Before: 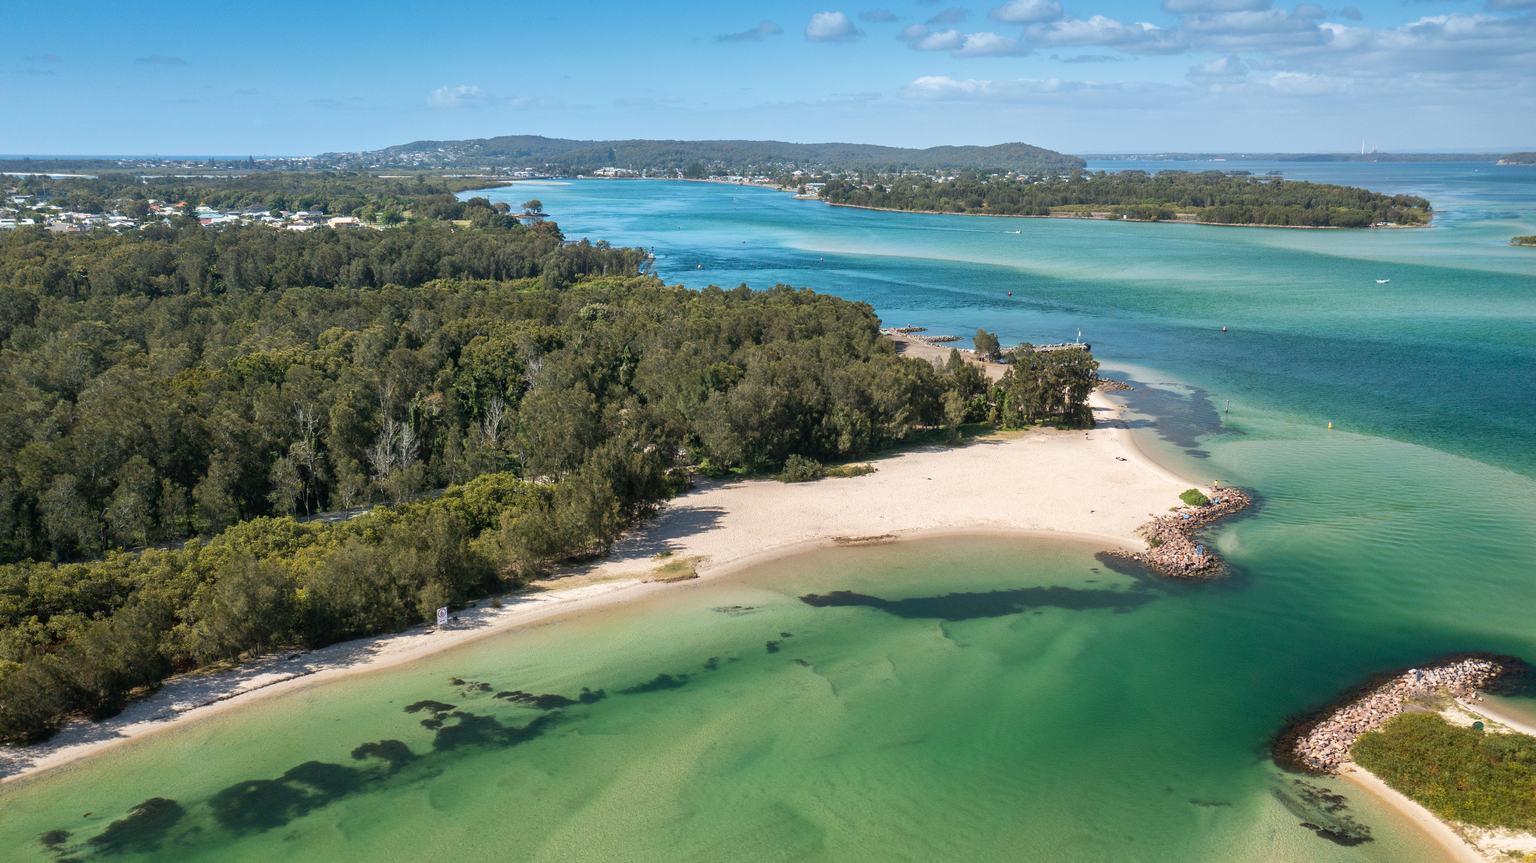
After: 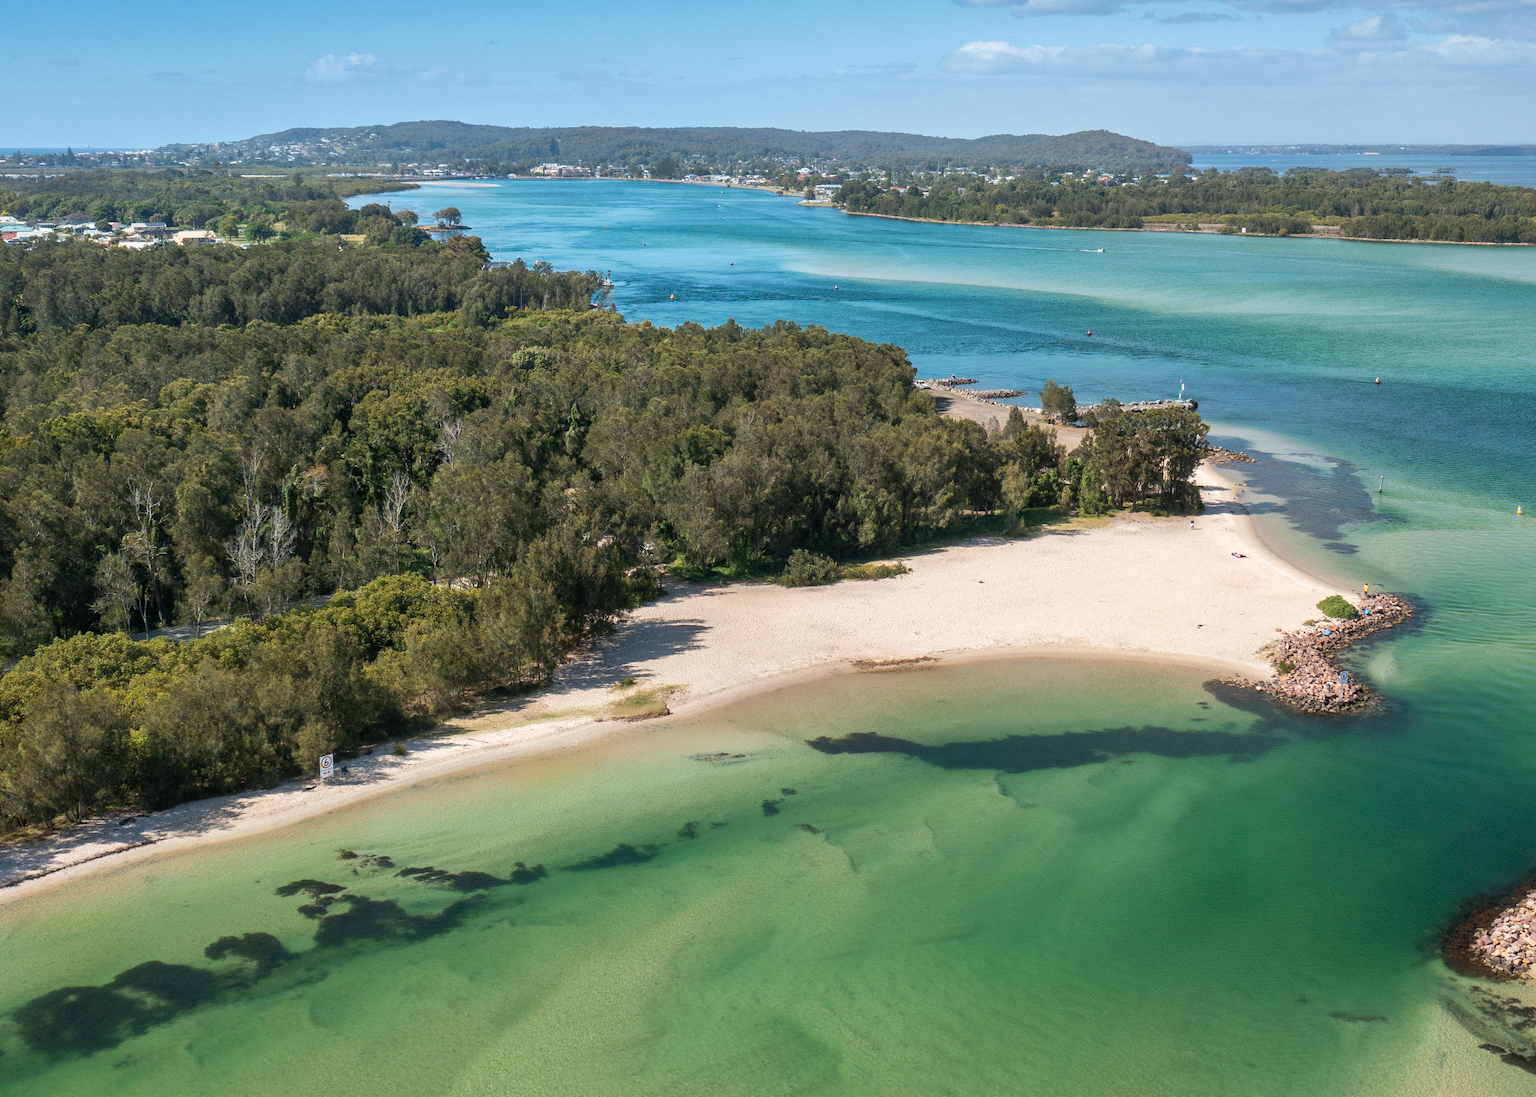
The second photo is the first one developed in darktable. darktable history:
crop and rotate: left 12.976%, top 5.309%, right 12.565%
